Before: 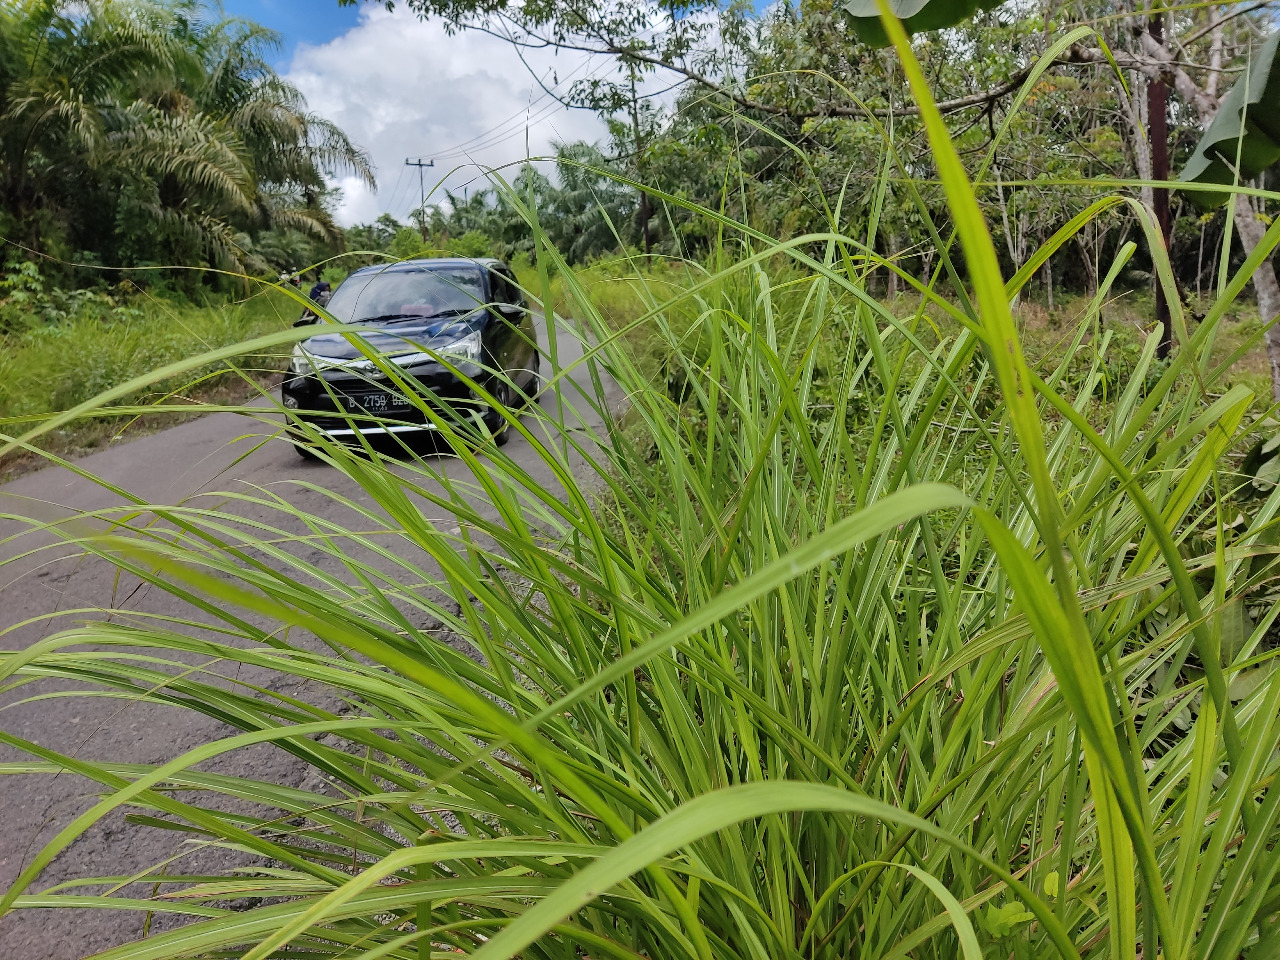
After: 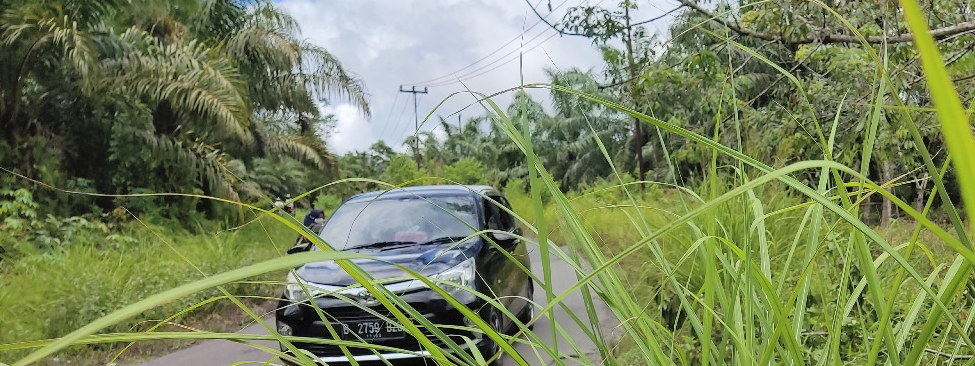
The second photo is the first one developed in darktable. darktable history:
contrast brightness saturation: brightness 0.124
crop: left 0.546%, top 7.644%, right 23.274%, bottom 54.212%
